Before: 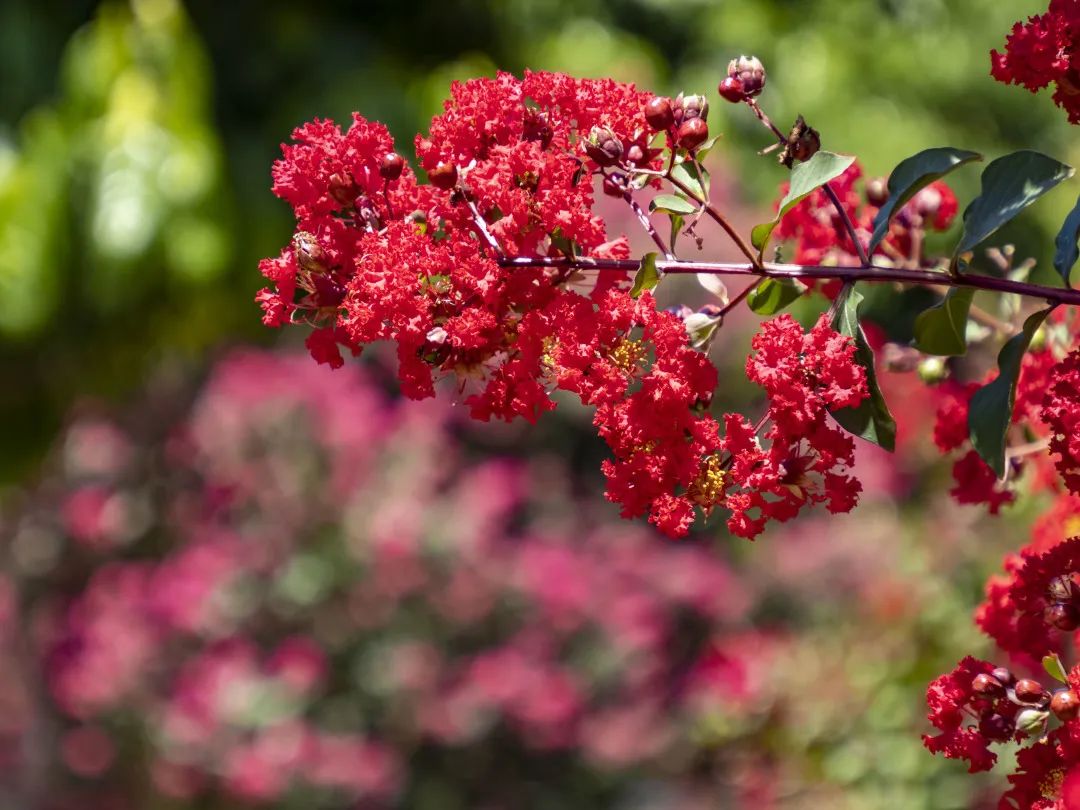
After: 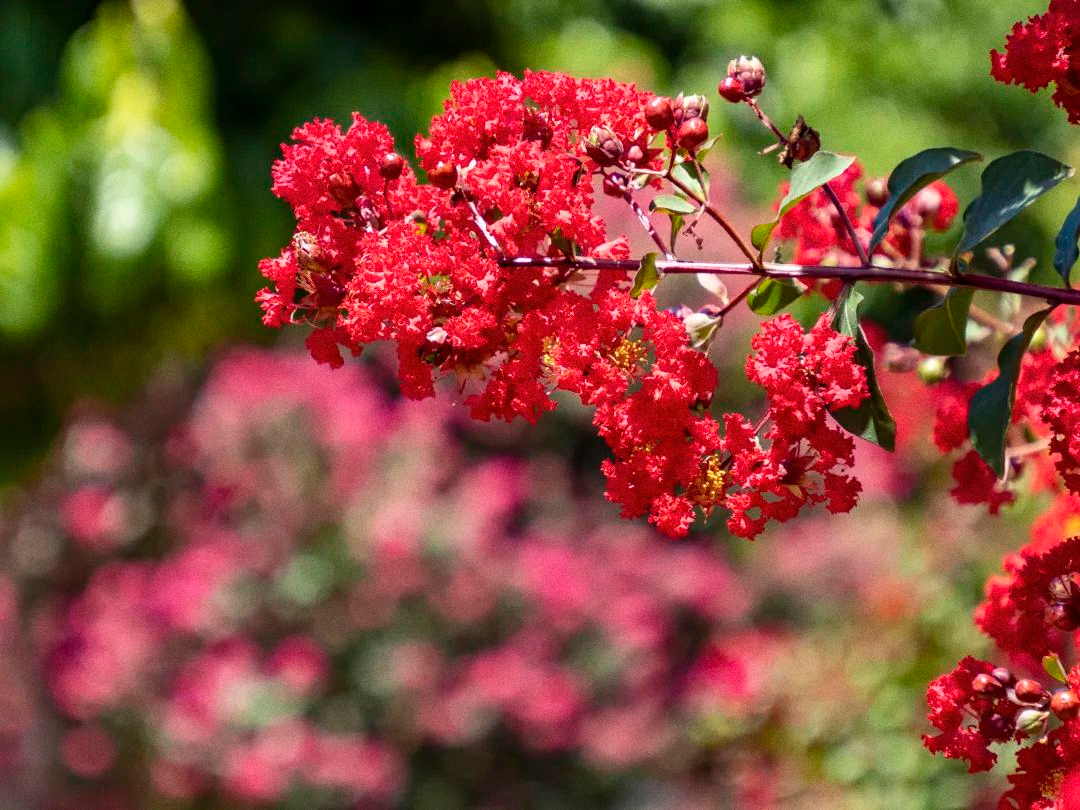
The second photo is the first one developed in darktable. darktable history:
grain: on, module defaults
base curve: curves: ch0 [(0, 0) (0.472, 0.508) (1, 1)]
